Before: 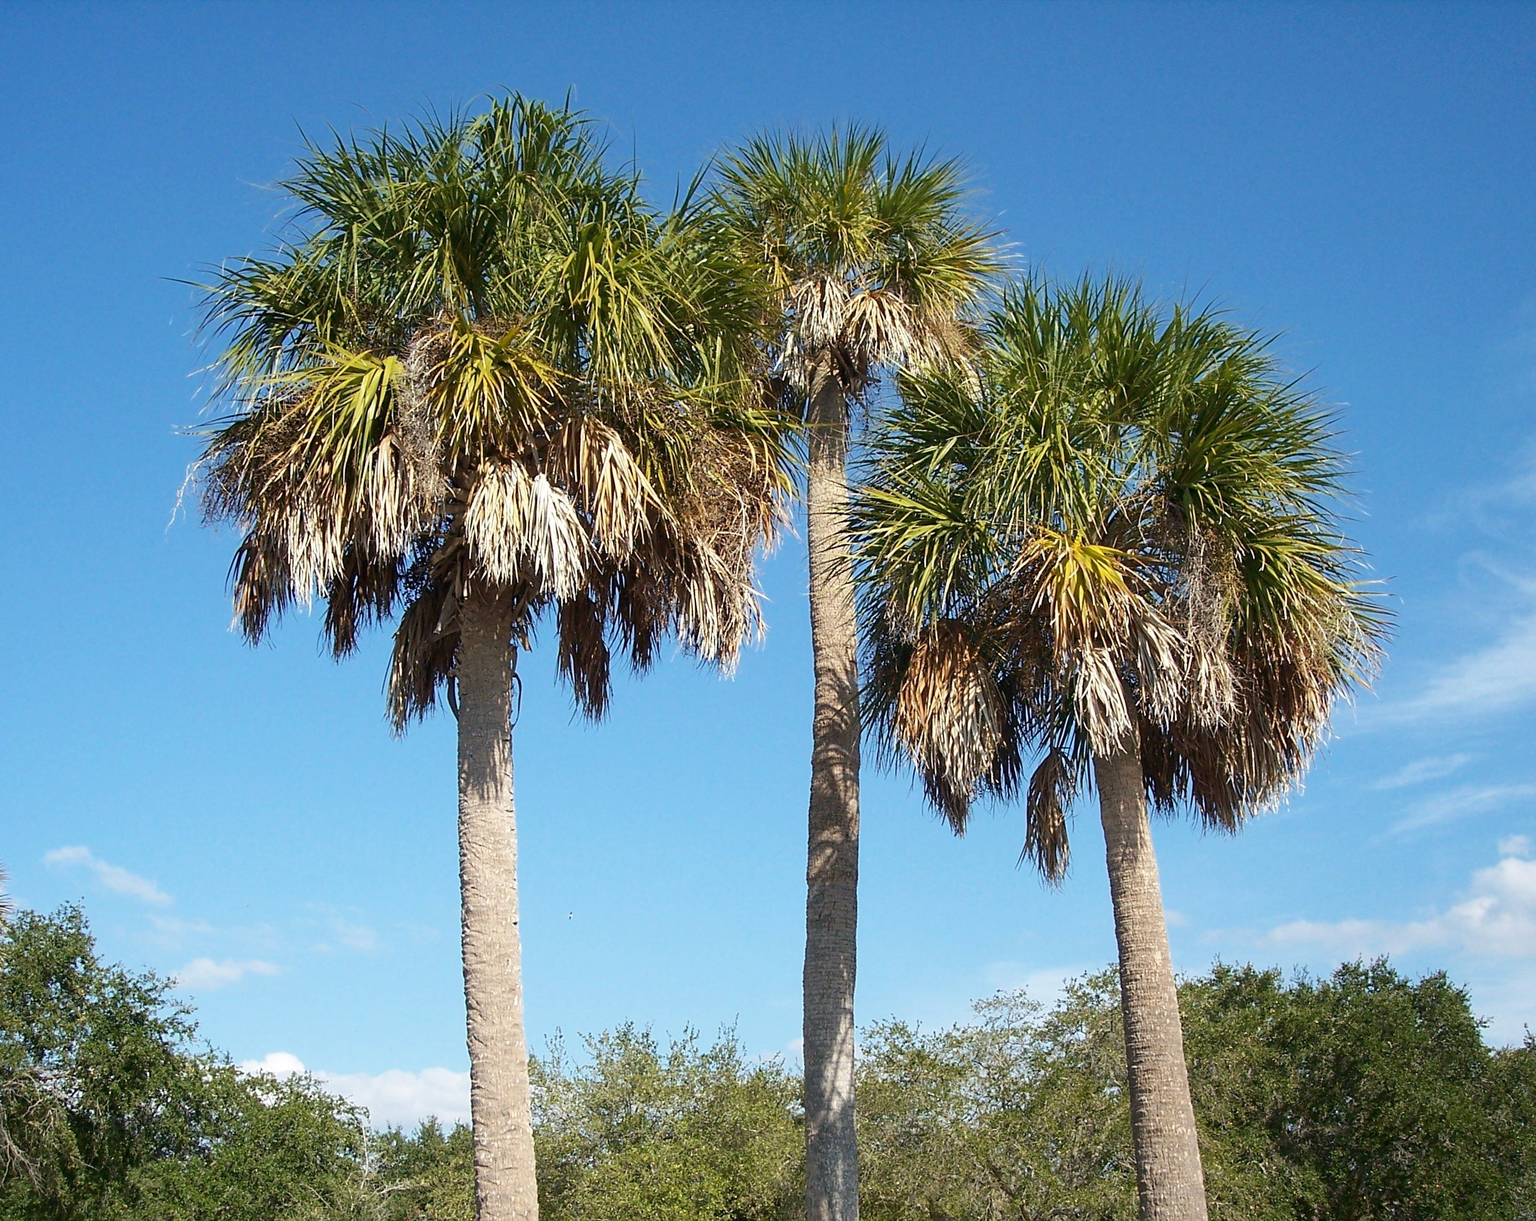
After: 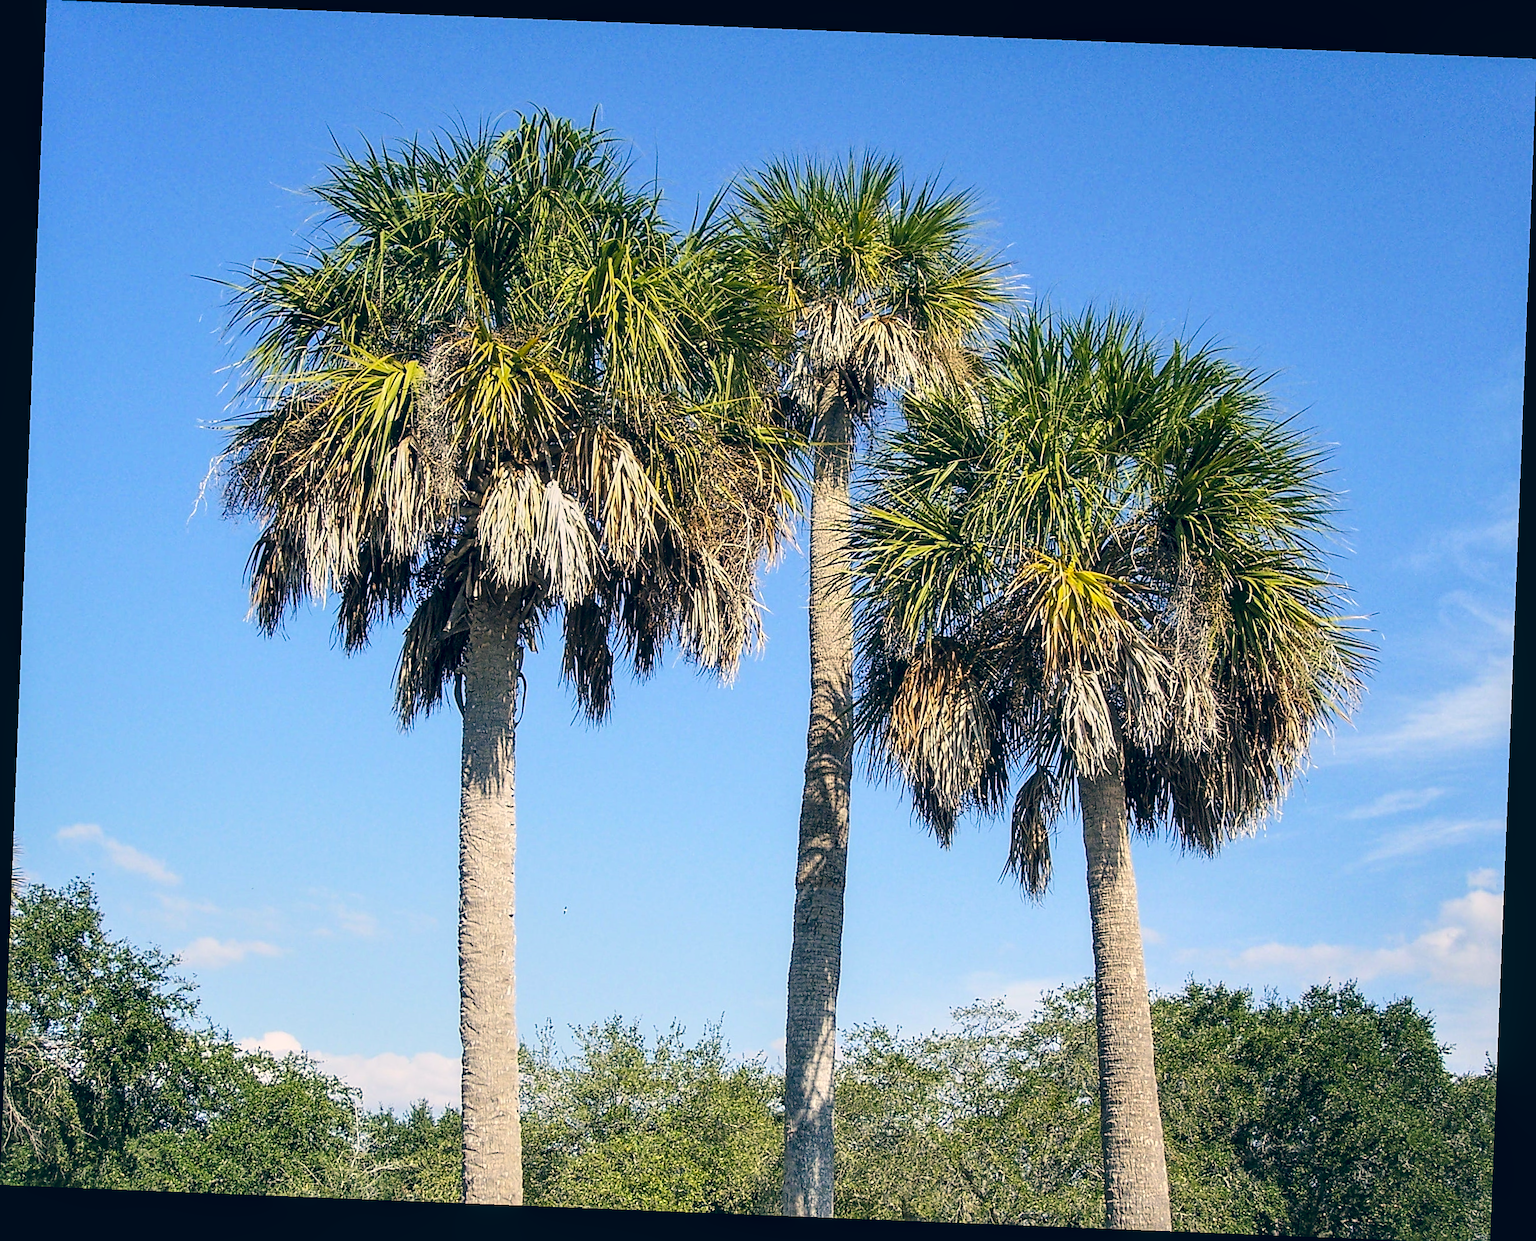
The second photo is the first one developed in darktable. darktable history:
tone curve: curves: ch0 [(0, 0) (0.004, 0.001) (0.133, 0.112) (0.325, 0.362) (0.832, 0.893) (1, 1)], color space Lab, linked channels, preserve colors none
sharpen: on, module defaults
rotate and perspective: rotation 2.27°, automatic cropping off
white balance: red 0.925, blue 1.046
local contrast: detail 130%
color correction: highlights a* 10.32, highlights b* 14.66, shadows a* -9.59, shadows b* -15.02
crop: bottom 0.071%
